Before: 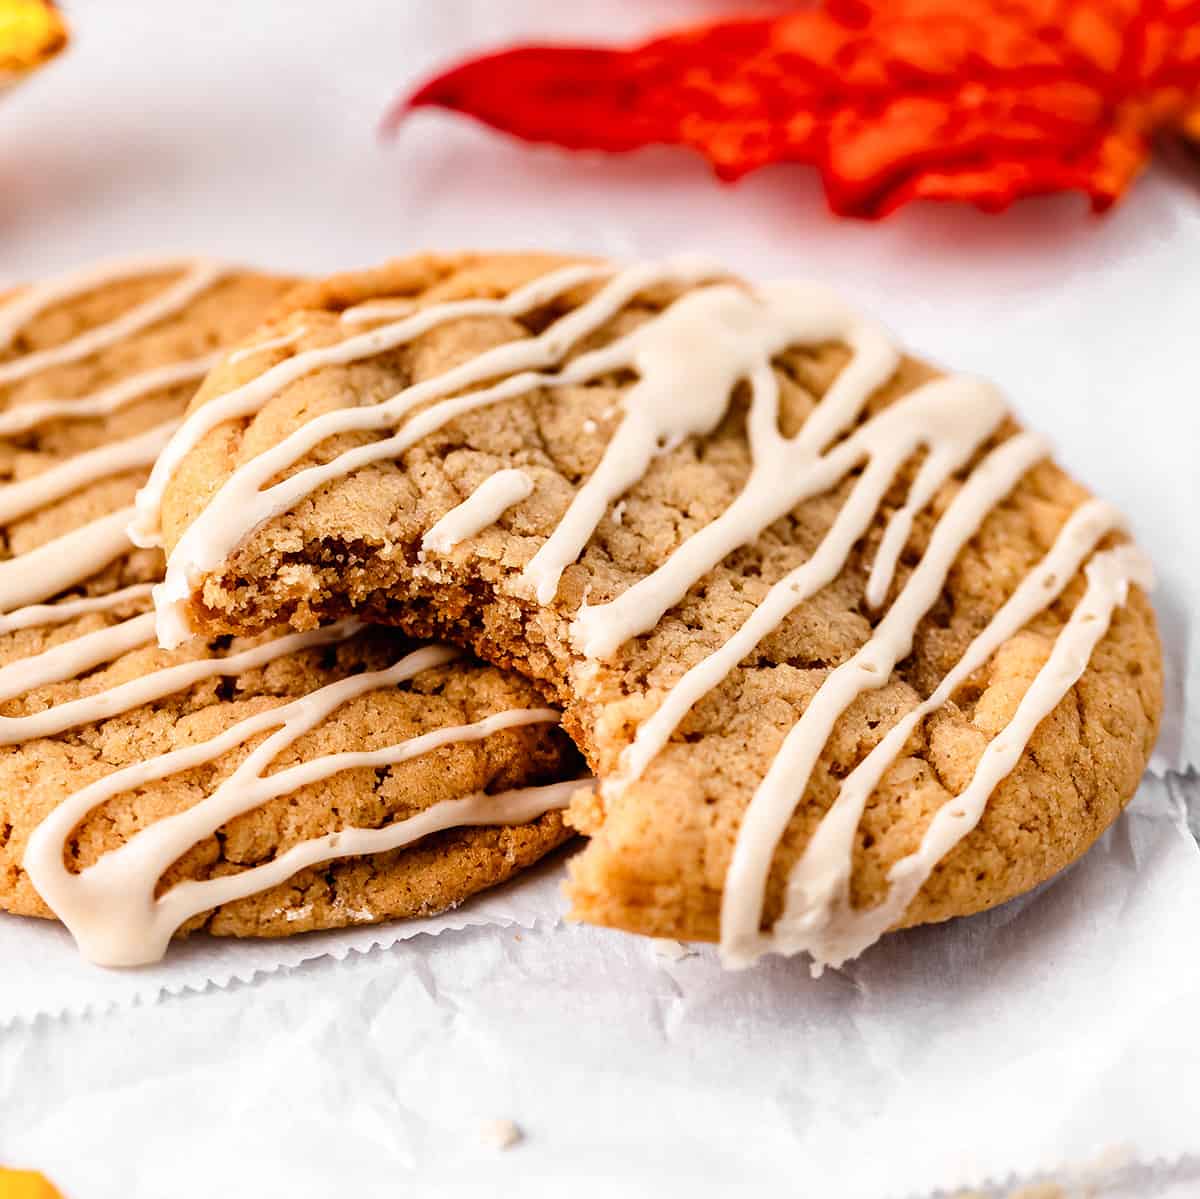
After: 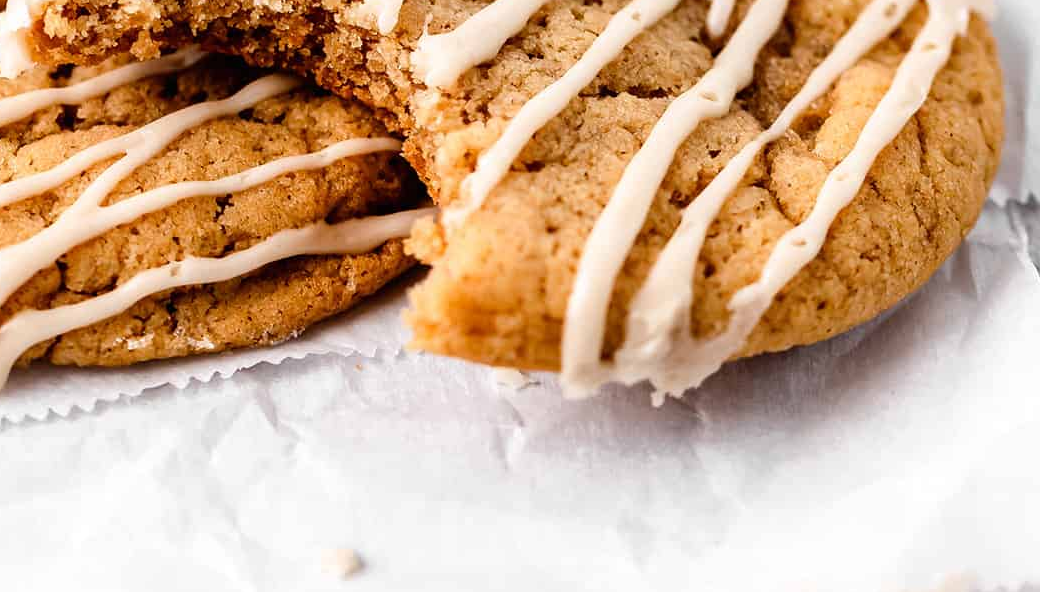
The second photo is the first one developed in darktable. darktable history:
crop and rotate: left 13.318%, top 47.646%, bottom 2.919%
